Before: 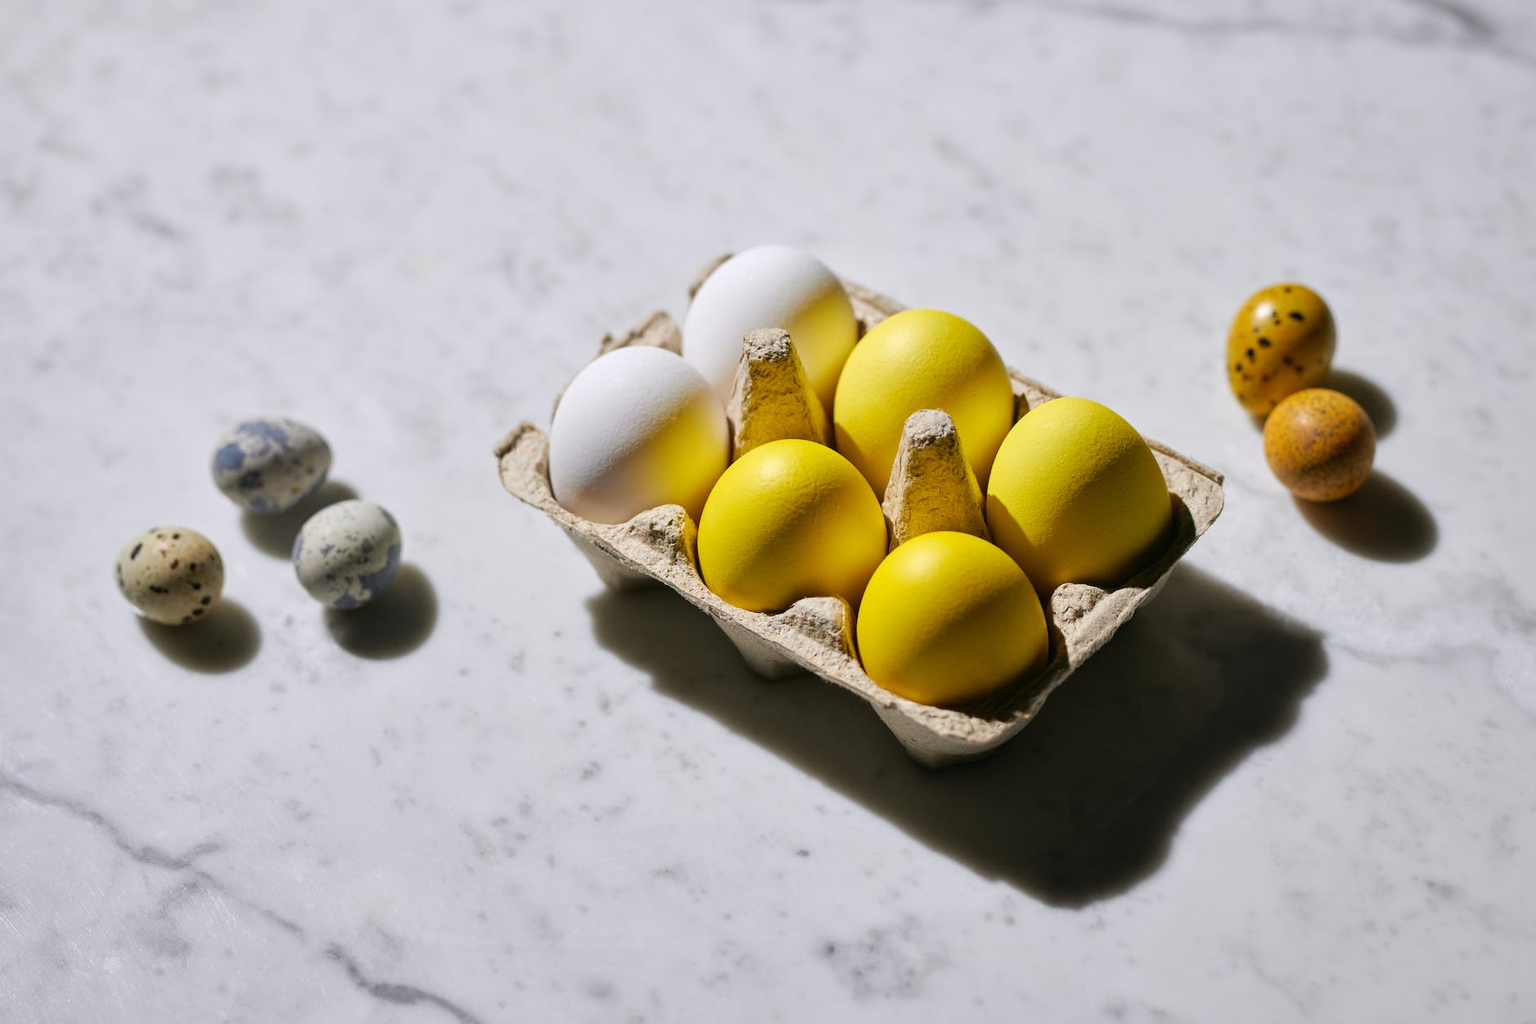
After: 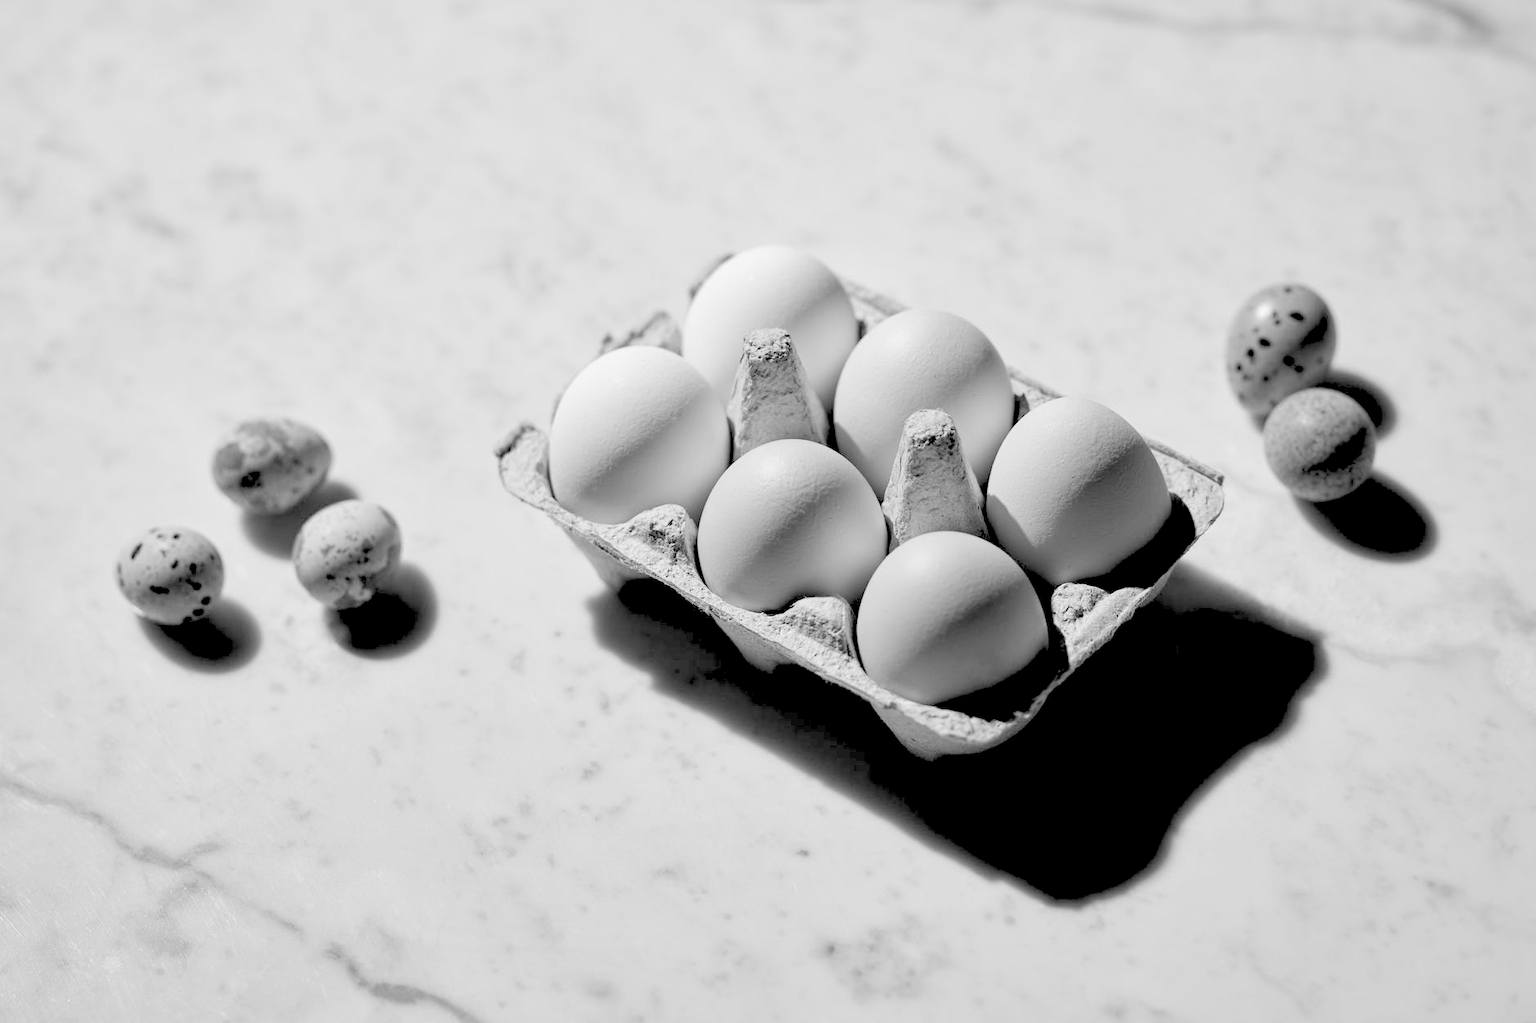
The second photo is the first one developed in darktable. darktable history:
rgb levels: levels [[0.027, 0.429, 0.996], [0, 0.5, 1], [0, 0.5, 1]]
monochrome: on, module defaults
